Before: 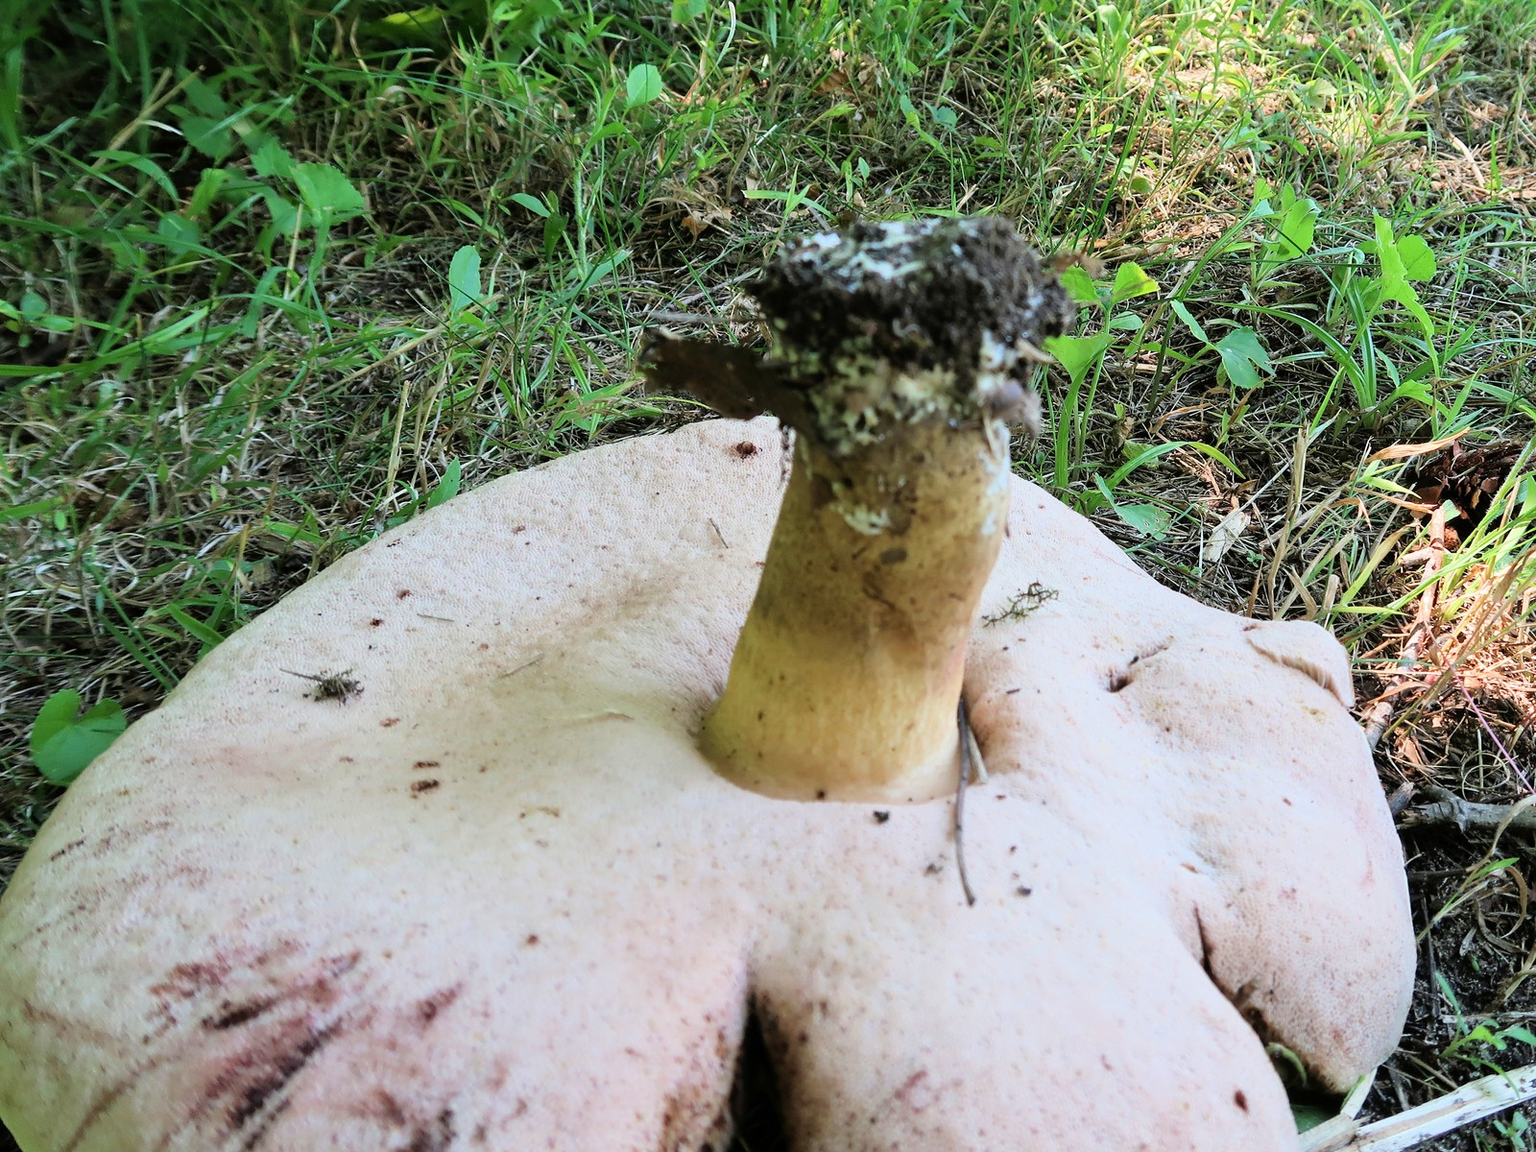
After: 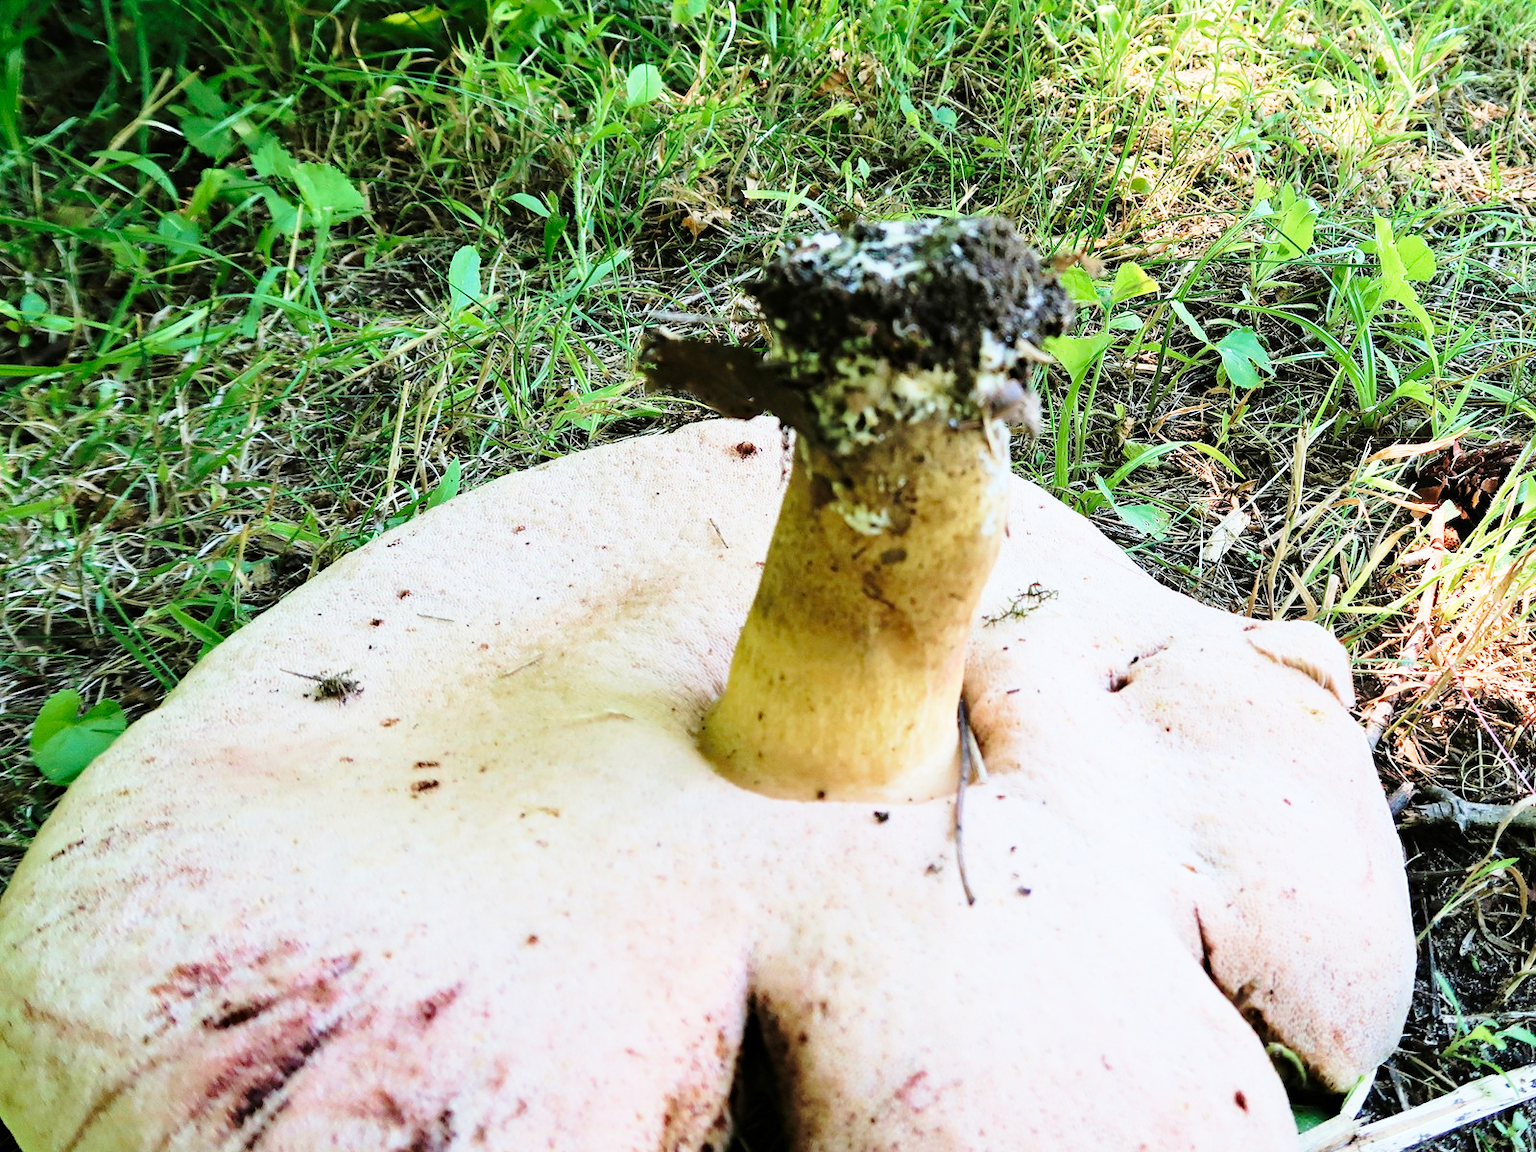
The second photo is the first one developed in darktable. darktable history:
base curve: curves: ch0 [(0, 0) (0.028, 0.03) (0.121, 0.232) (0.46, 0.748) (0.859, 0.968) (1, 1)], preserve colors none
velvia: on, module defaults
haze removal: compatibility mode true, adaptive false
